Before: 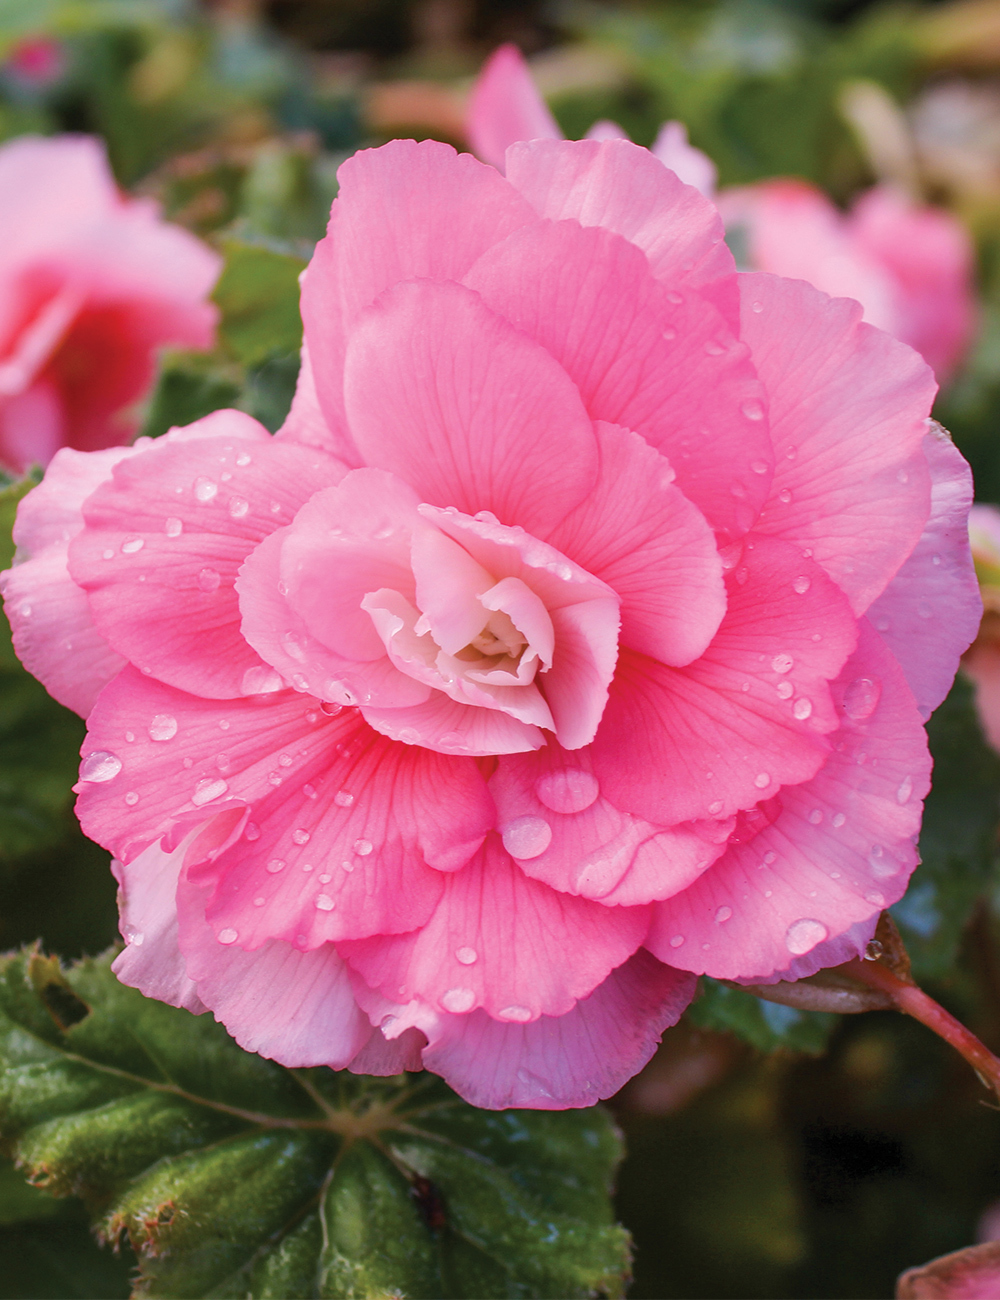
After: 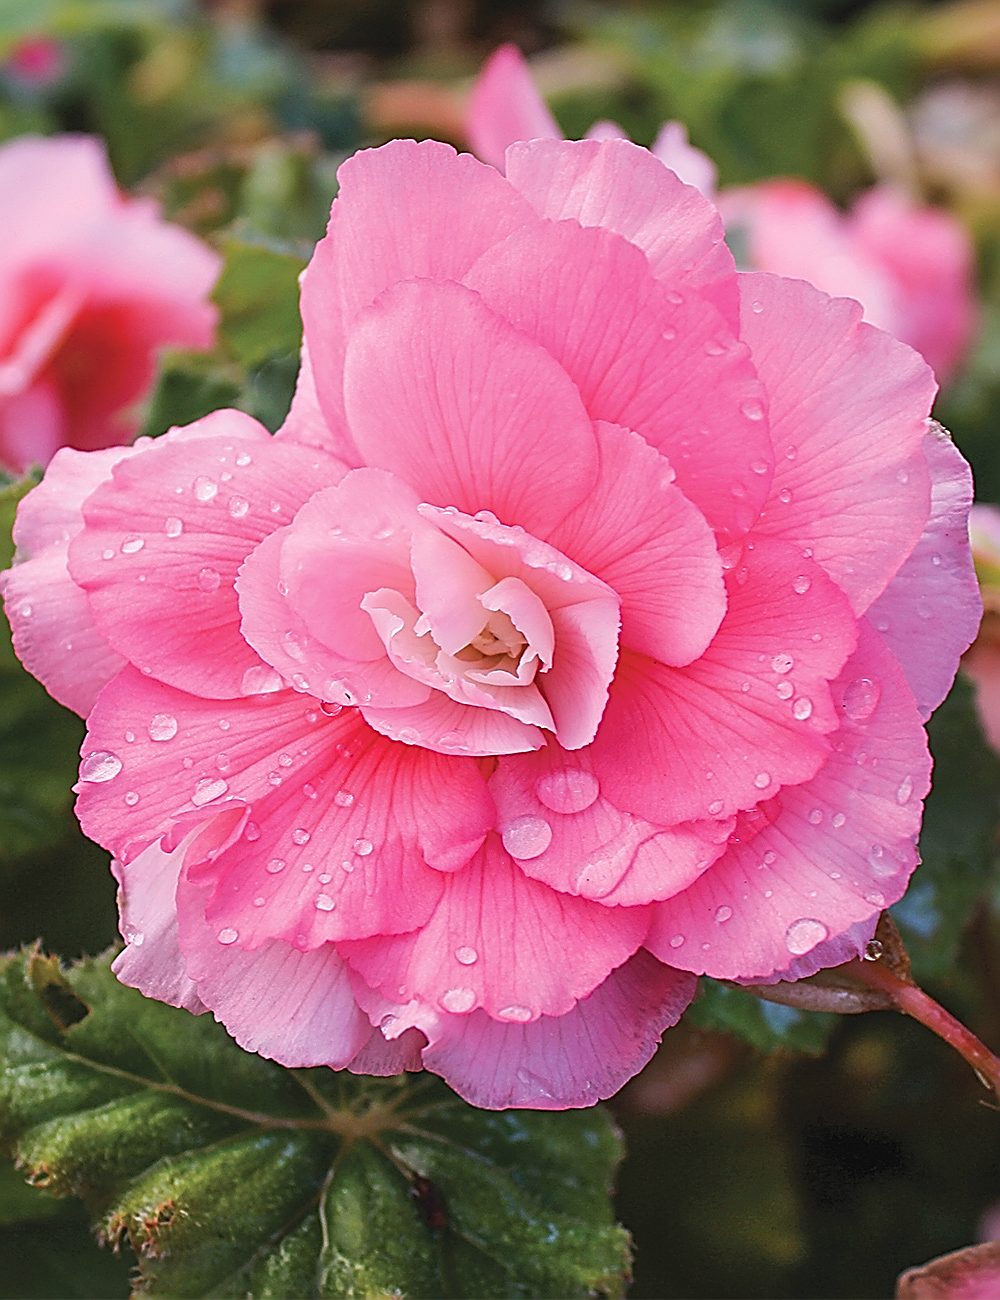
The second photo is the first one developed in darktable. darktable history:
sharpen: amount 1.984
exposure: black level correction -0.004, exposure 0.056 EV, compensate highlight preservation false
